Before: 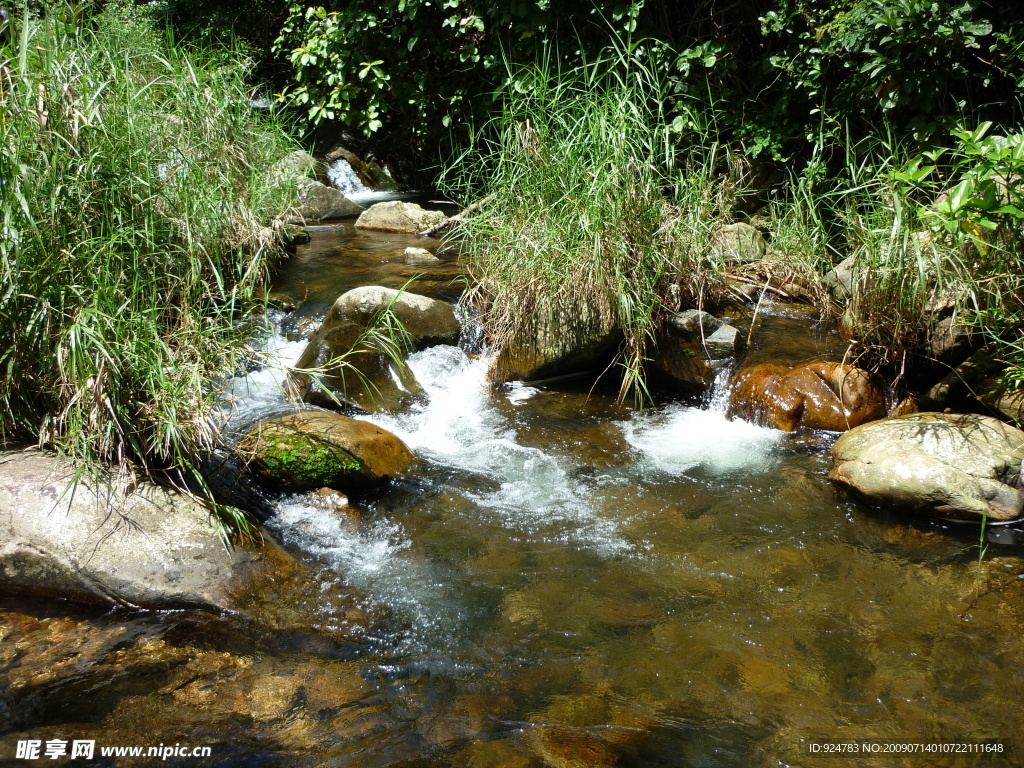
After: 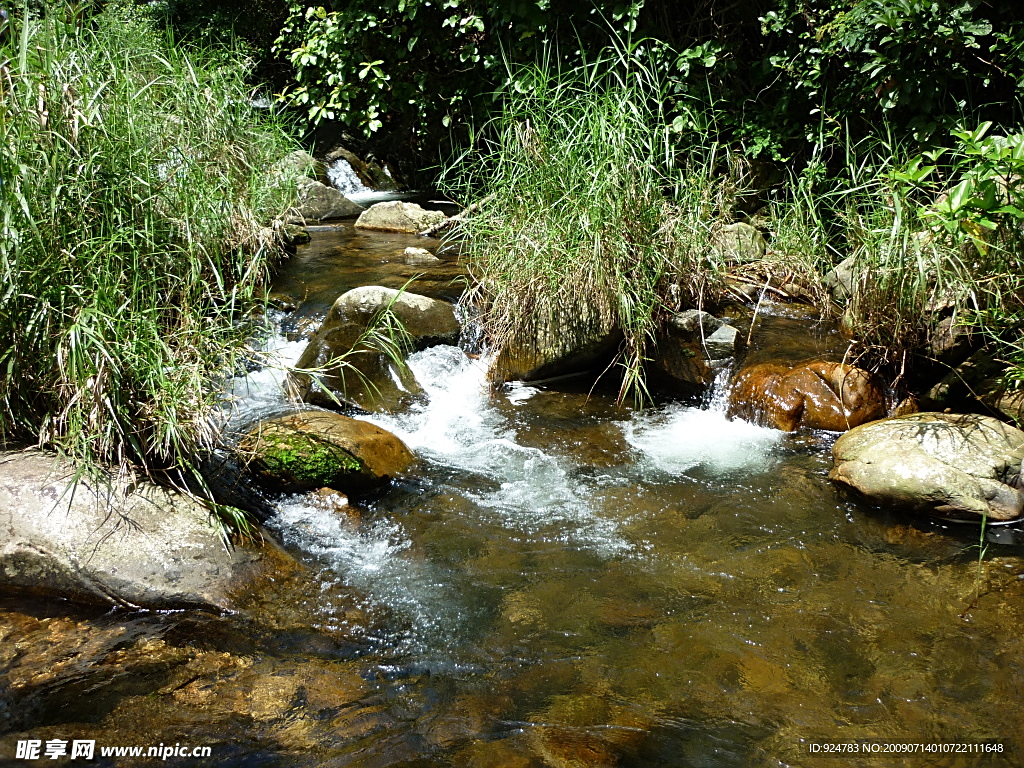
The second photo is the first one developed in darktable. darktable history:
local contrast: mode bilateral grid, contrast 14, coarseness 37, detail 104%, midtone range 0.2
sharpen: on, module defaults
